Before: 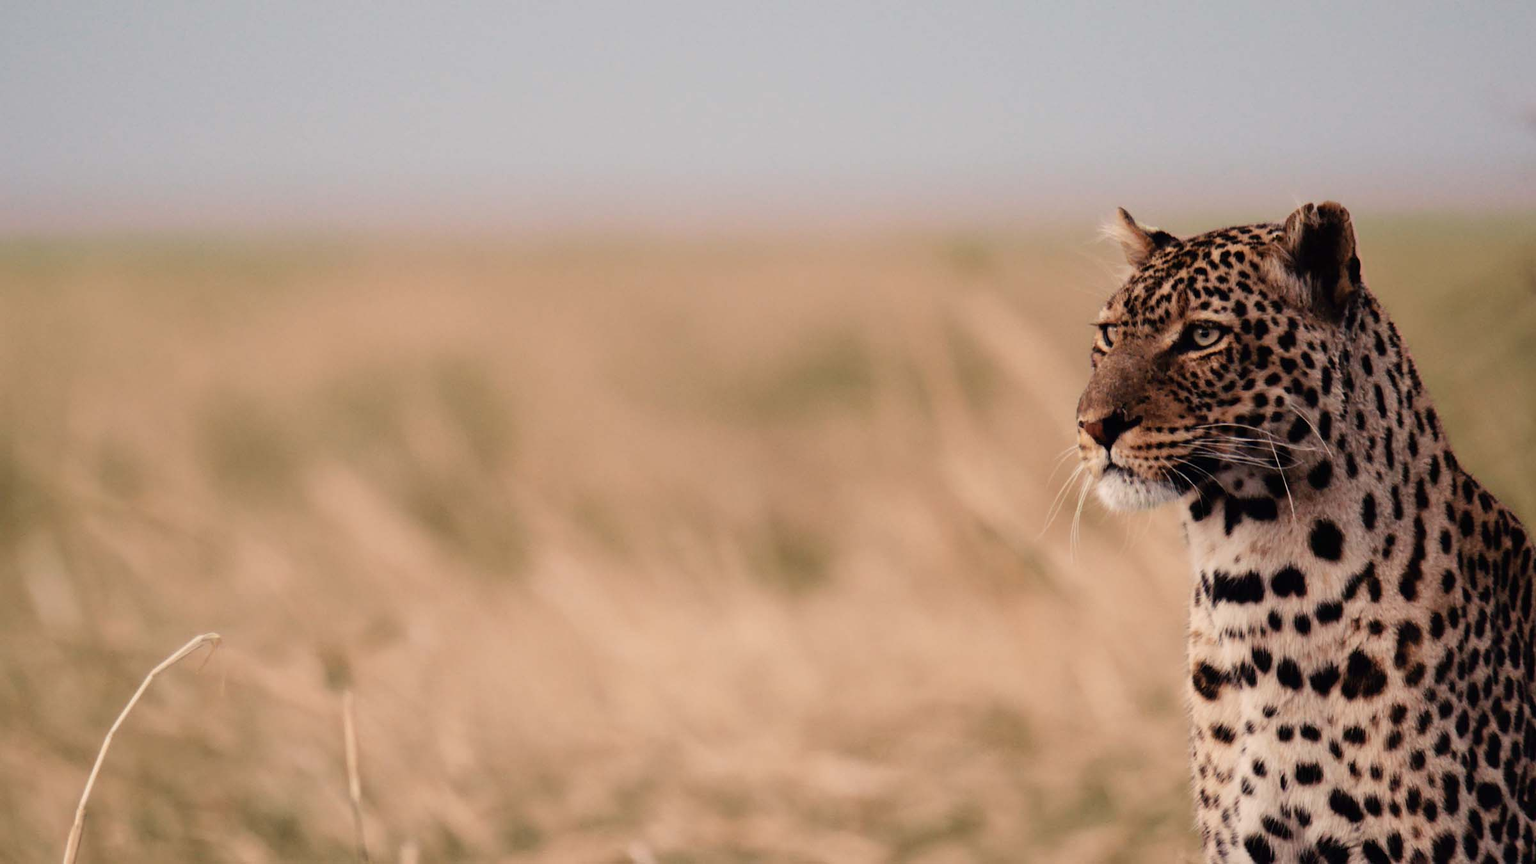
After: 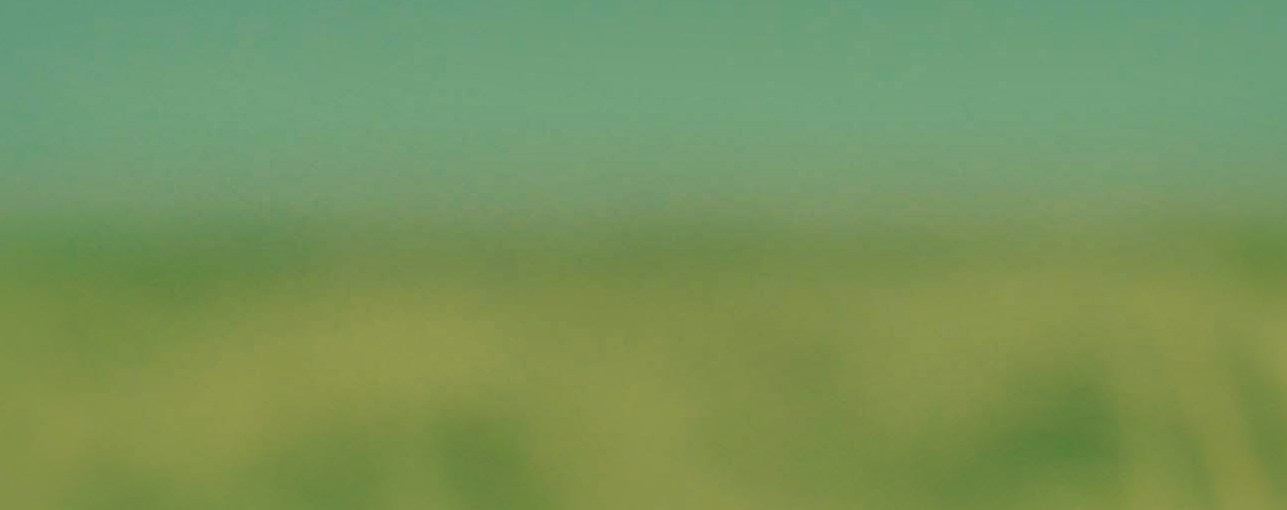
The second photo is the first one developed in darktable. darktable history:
color correction: highlights a* -15.58, highlights b* 40, shadows a* -40, shadows b* -26.18
shadows and highlights: shadows 38.43, highlights -74.54
crop: left 10.121%, top 10.631%, right 36.218%, bottom 51.526%
